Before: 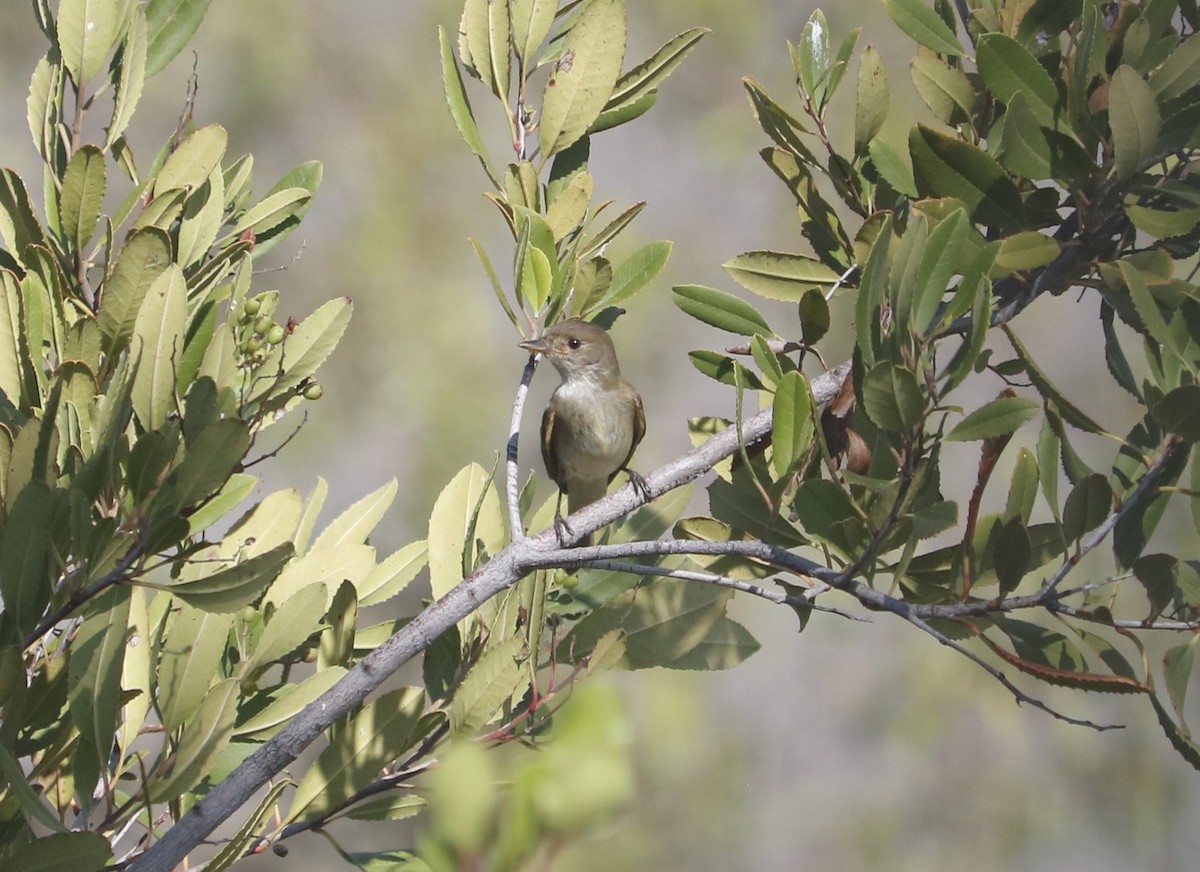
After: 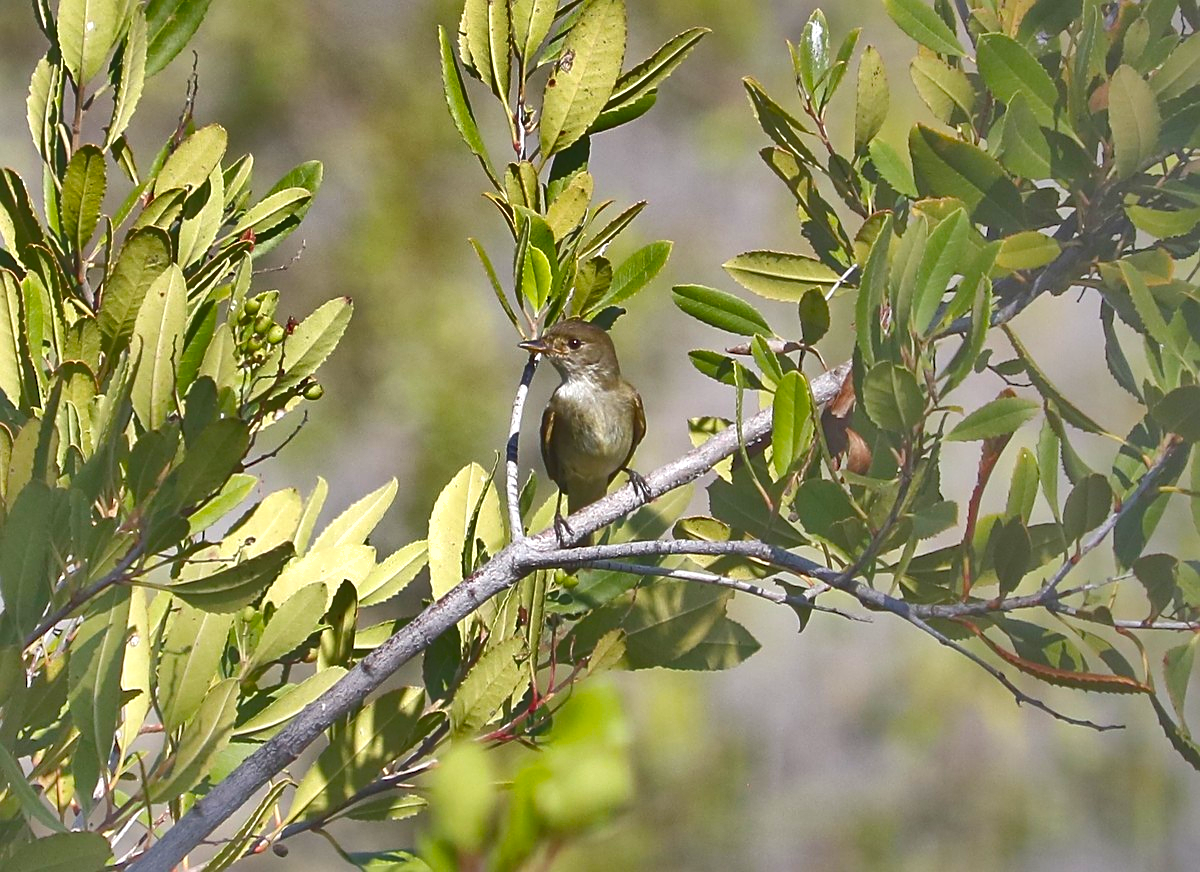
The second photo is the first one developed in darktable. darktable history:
sharpen: on, module defaults
color balance rgb: perceptual saturation grading › global saturation 31.257%, perceptual brilliance grading › global brilliance 29.204%, contrast -29.466%
shadows and highlights: shadows 21, highlights -81.08, soften with gaussian
